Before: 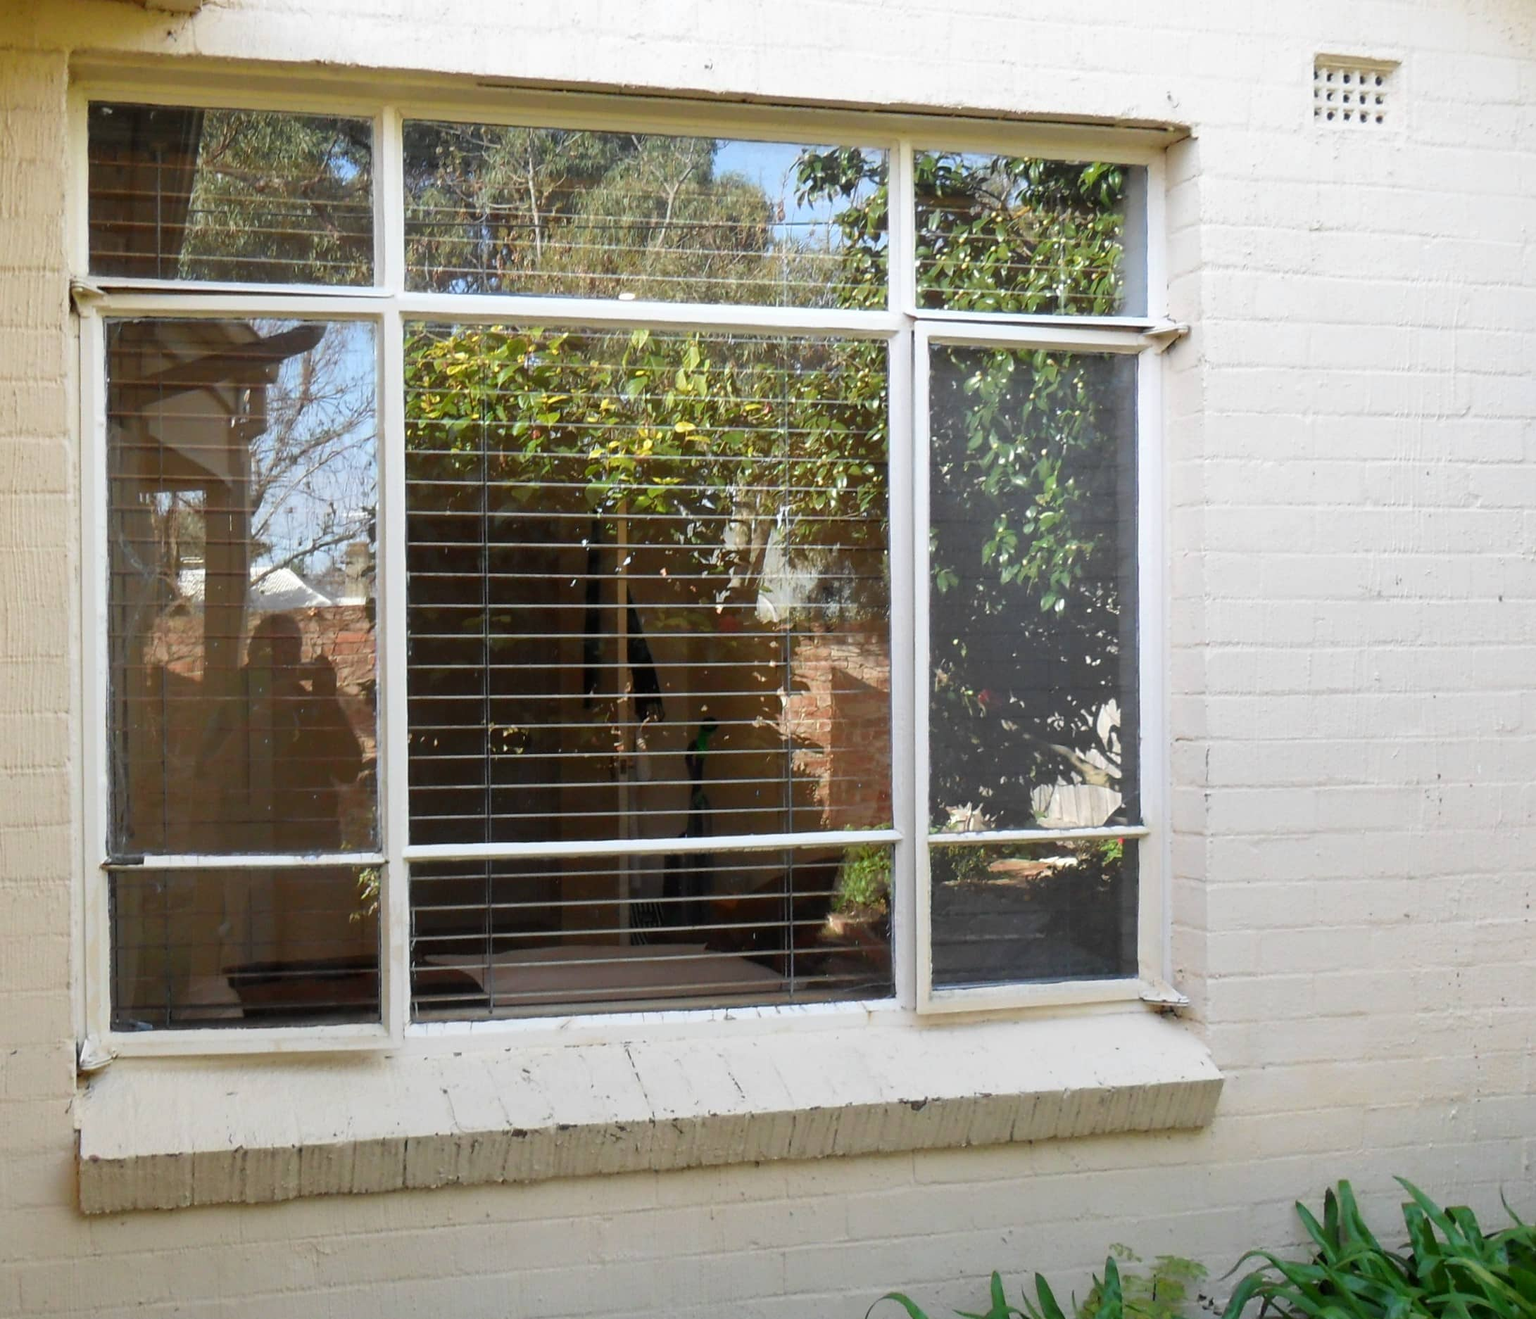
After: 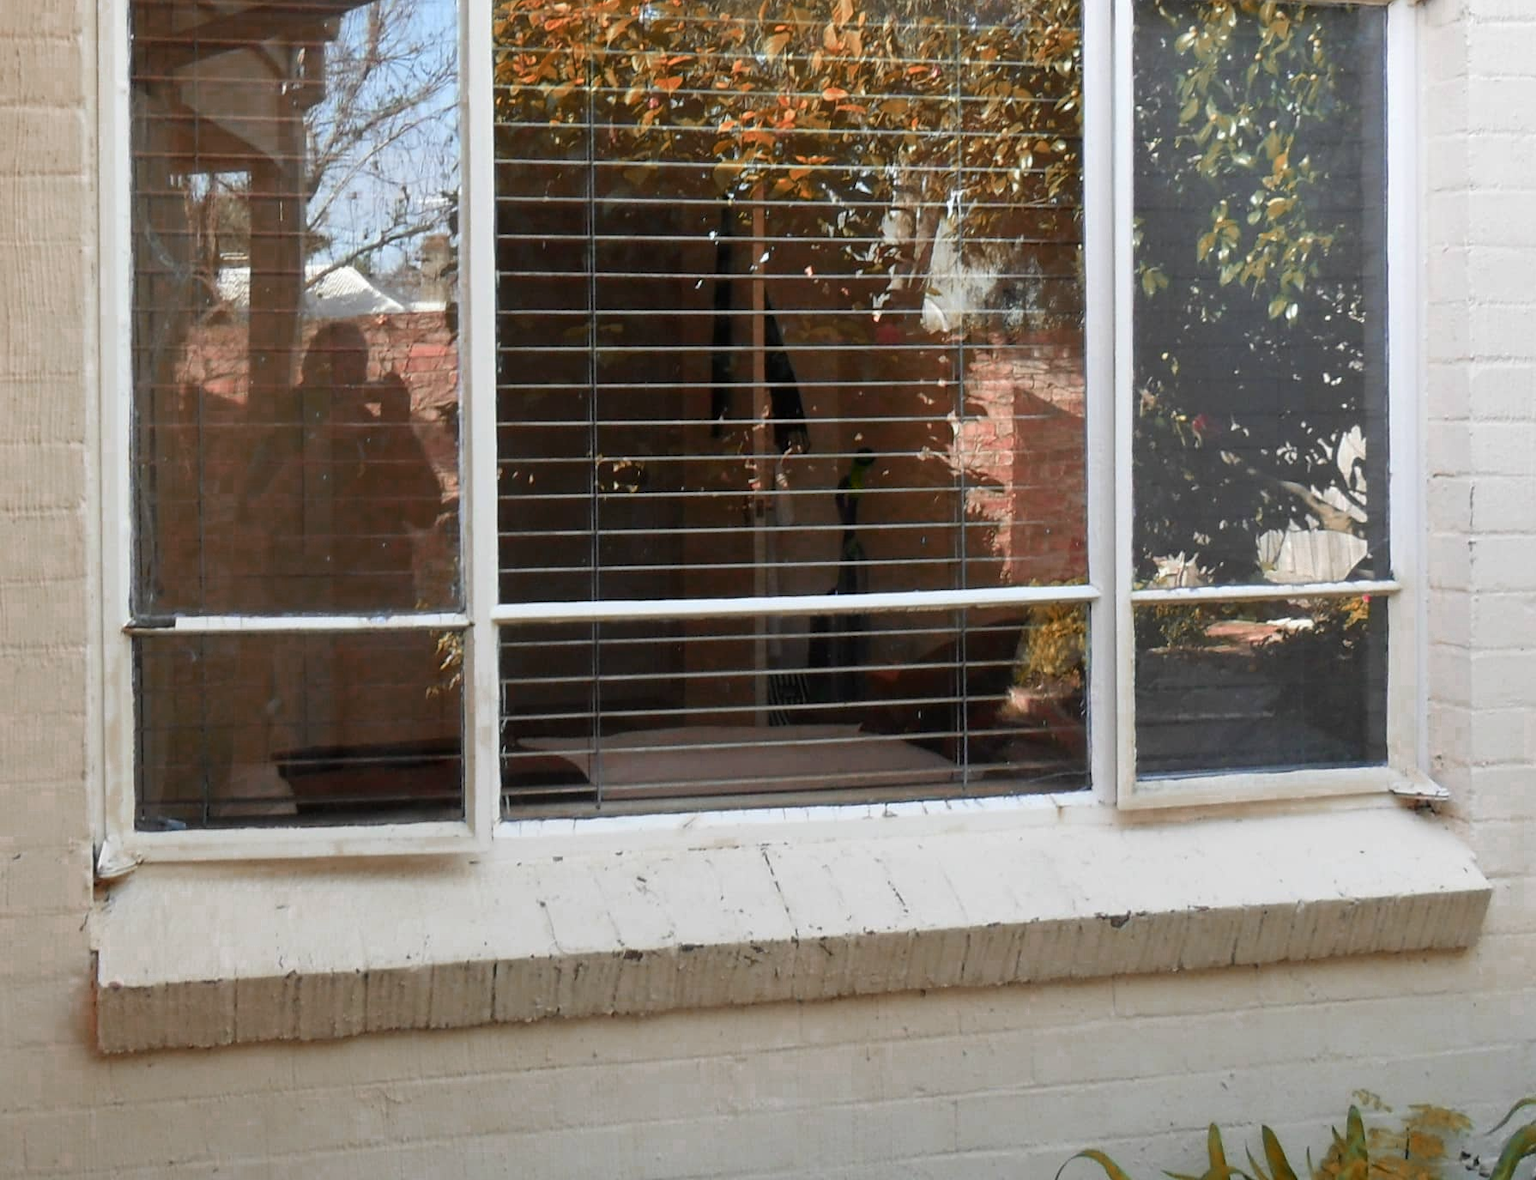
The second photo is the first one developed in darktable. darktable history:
crop: top 26.531%, right 17.959%
color zones: curves: ch0 [(0.006, 0.385) (0.143, 0.563) (0.243, 0.321) (0.352, 0.464) (0.516, 0.456) (0.625, 0.5) (0.75, 0.5) (0.875, 0.5)]; ch1 [(0, 0.5) (0.134, 0.504) (0.246, 0.463) (0.421, 0.515) (0.5, 0.56) (0.625, 0.5) (0.75, 0.5) (0.875, 0.5)]; ch2 [(0, 0.5) (0.131, 0.426) (0.307, 0.289) (0.38, 0.188) (0.513, 0.216) (0.625, 0.548) (0.75, 0.468) (0.838, 0.396) (0.971, 0.311)]
